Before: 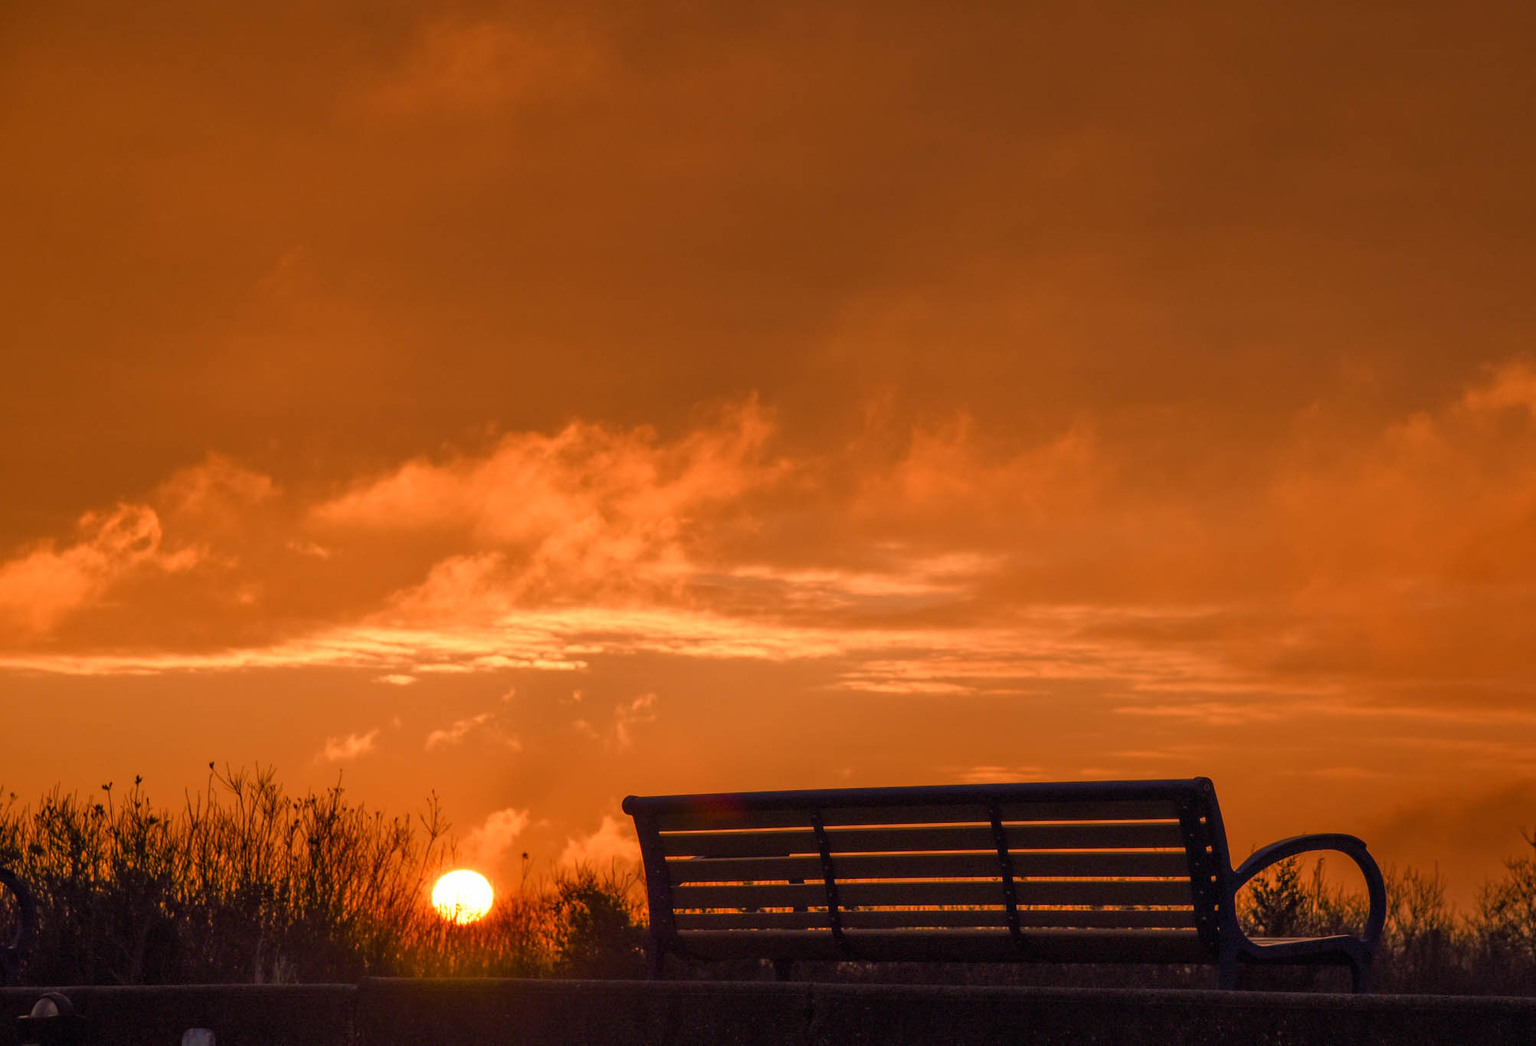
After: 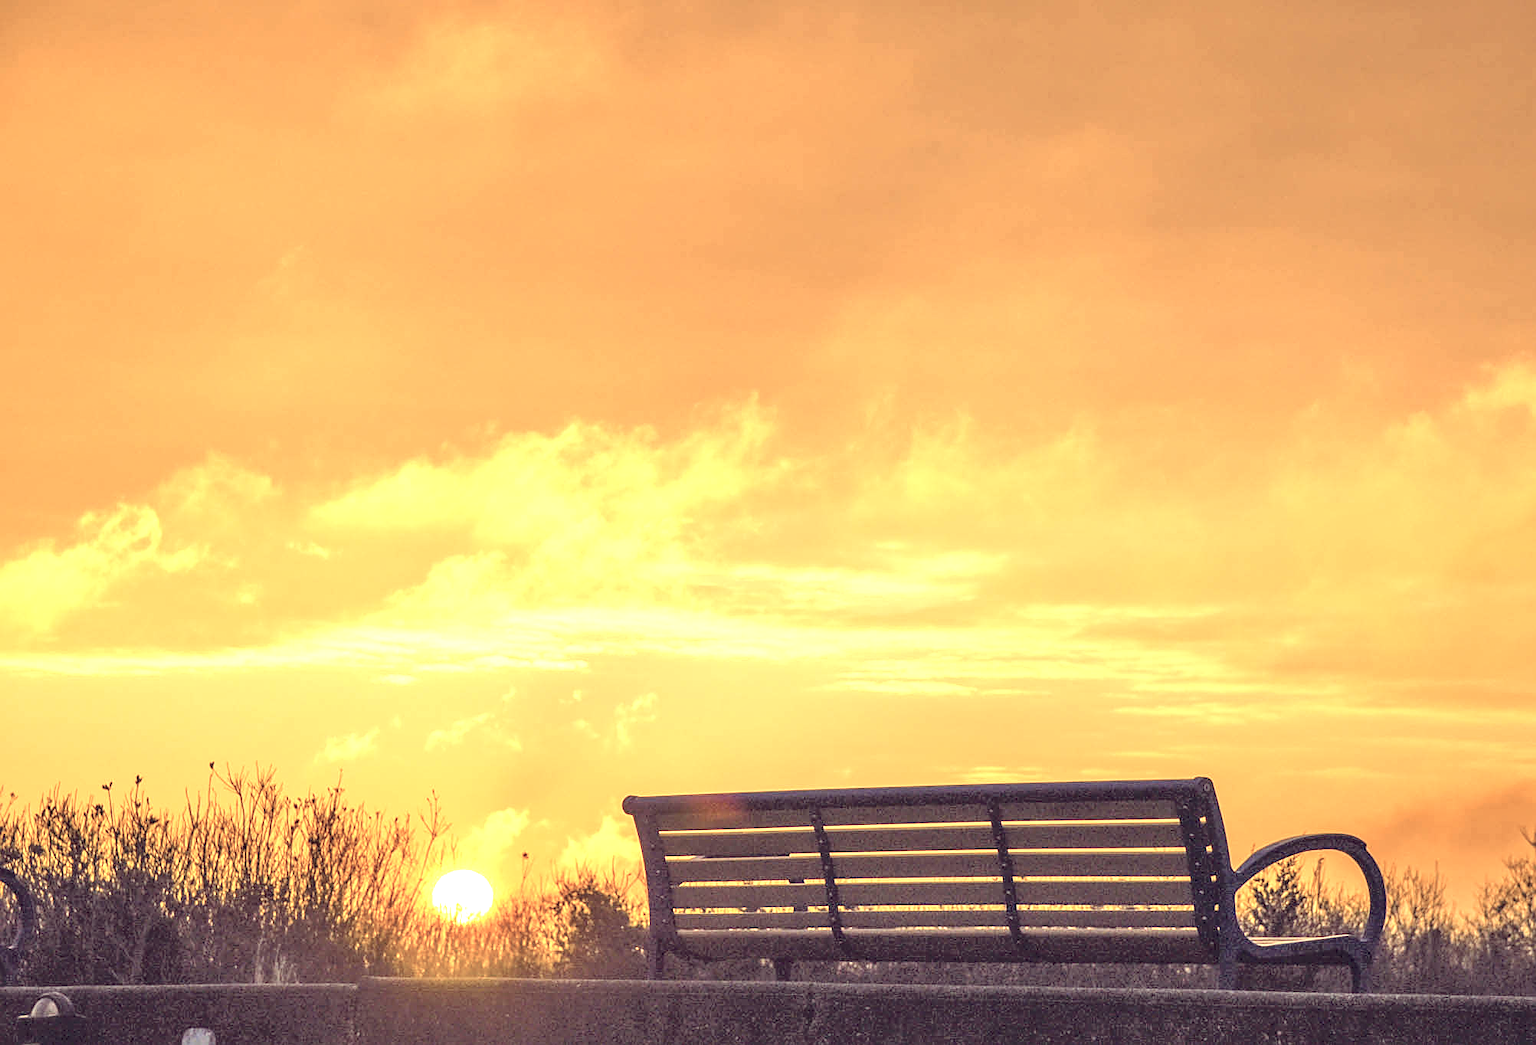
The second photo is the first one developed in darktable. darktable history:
contrast brightness saturation: contrast 0.066, brightness 0.174, saturation 0.412
color correction: highlights a* -20.19, highlights b* 20.48, shadows a* 19.59, shadows b* -19.88, saturation 0.435
sharpen: on, module defaults
exposure: black level correction 0, exposure 2.097 EV, compensate exposure bias true, compensate highlight preservation false
tone curve: curves: ch0 [(0, 0) (0.003, 0.004) (0.011, 0.005) (0.025, 0.014) (0.044, 0.037) (0.069, 0.059) (0.1, 0.096) (0.136, 0.116) (0.177, 0.133) (0.224, 0.177) (0.277, 0.255) (0.335, 0.319) (0.399, 0.385) (0.468, 0.457) (0.543, 0.545) (0.623, 0.621) (0.709, 0.705) (0.801, 0.801) (0.898, 0.901) (1, 1)], color space Lab, independent channels, preserve colors none
local contrast: on, module defaults
